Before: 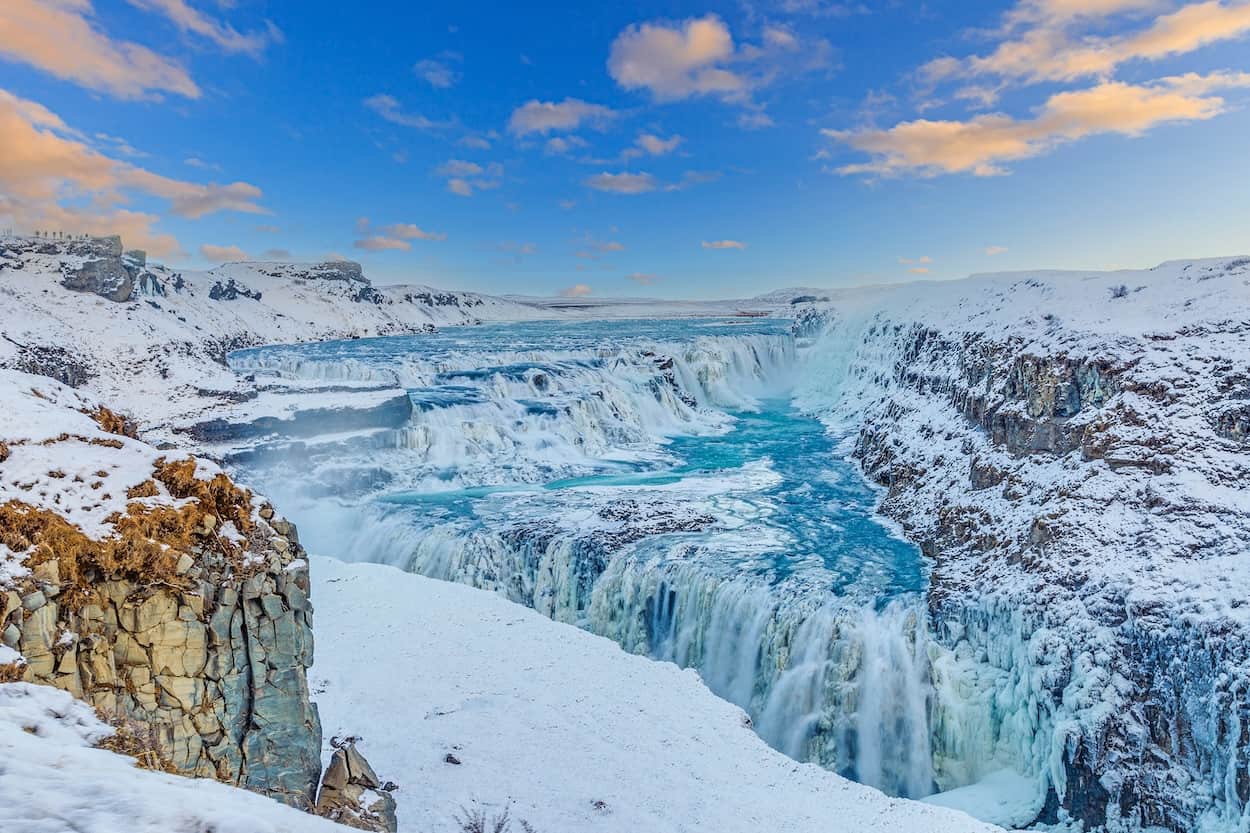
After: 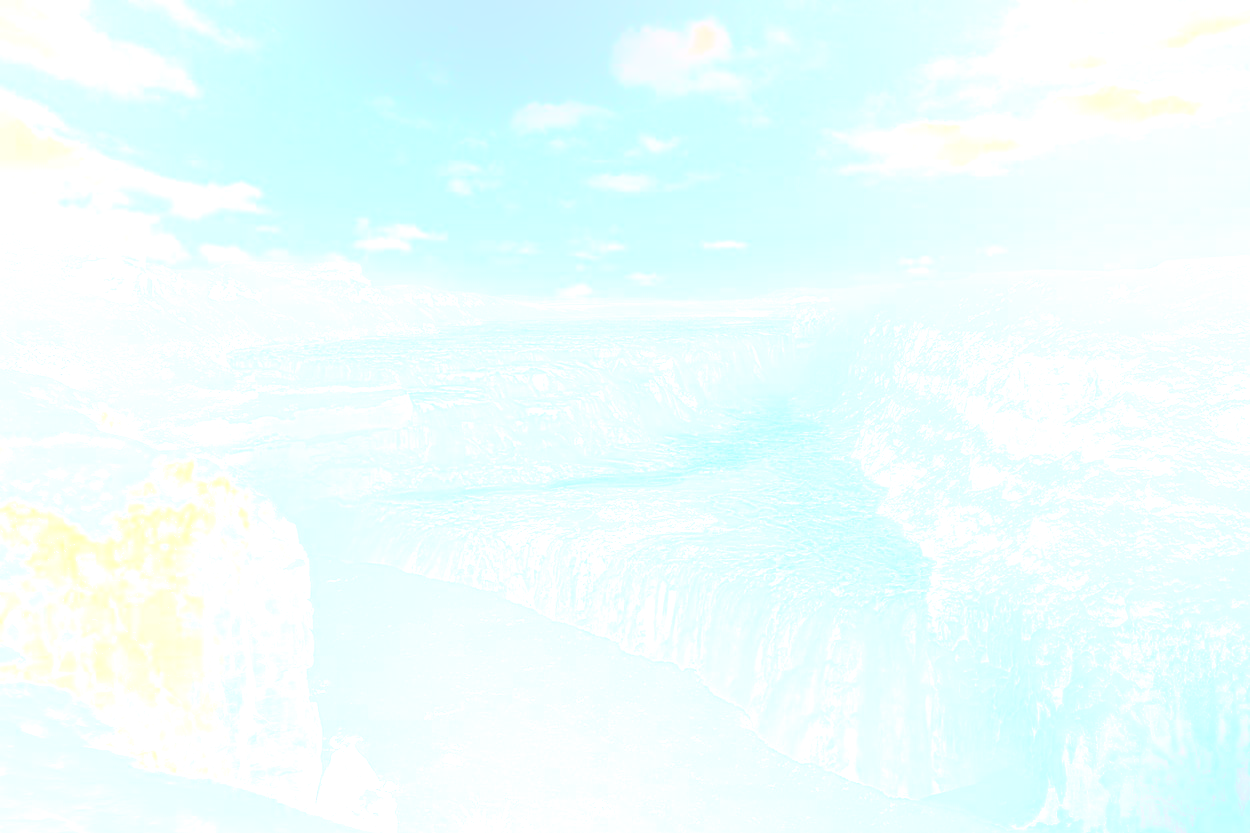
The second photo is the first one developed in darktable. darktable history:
white balance: red 0.925, blue 1.046
sharpen: on, module defaults
bloom: size 25%, threshold 5%, strength 90%
